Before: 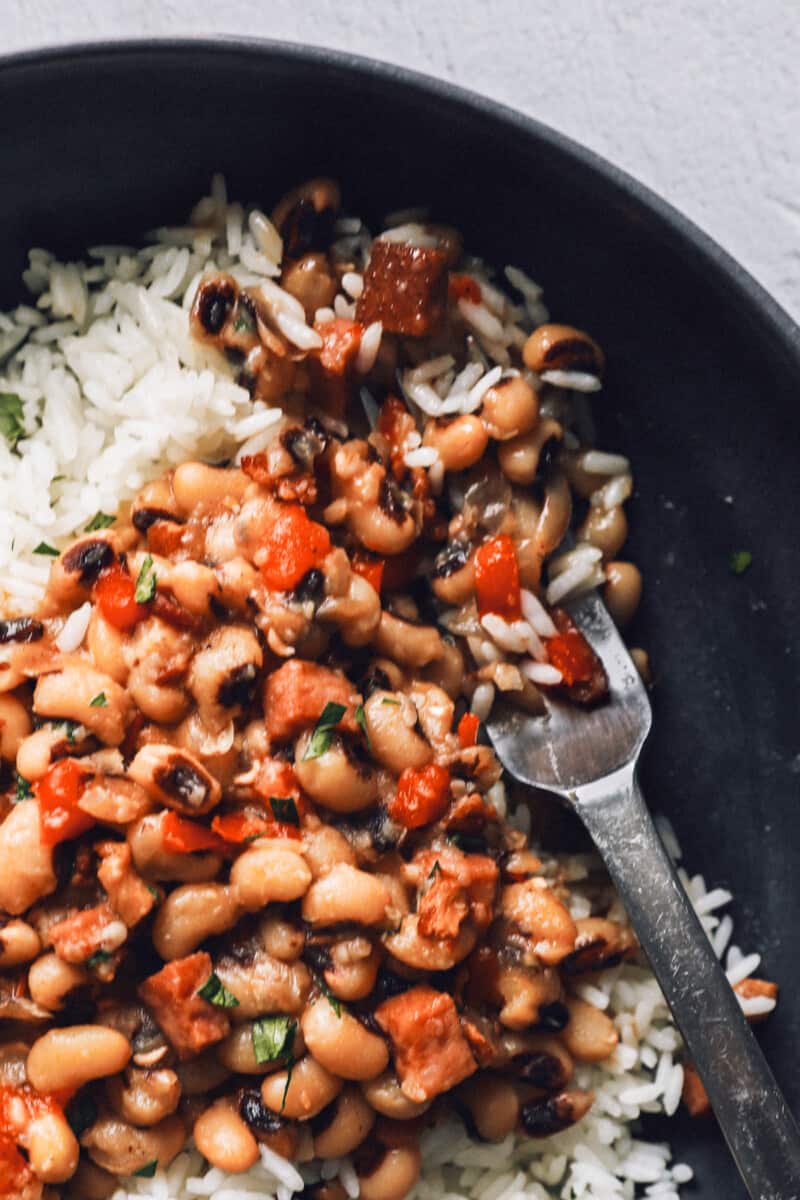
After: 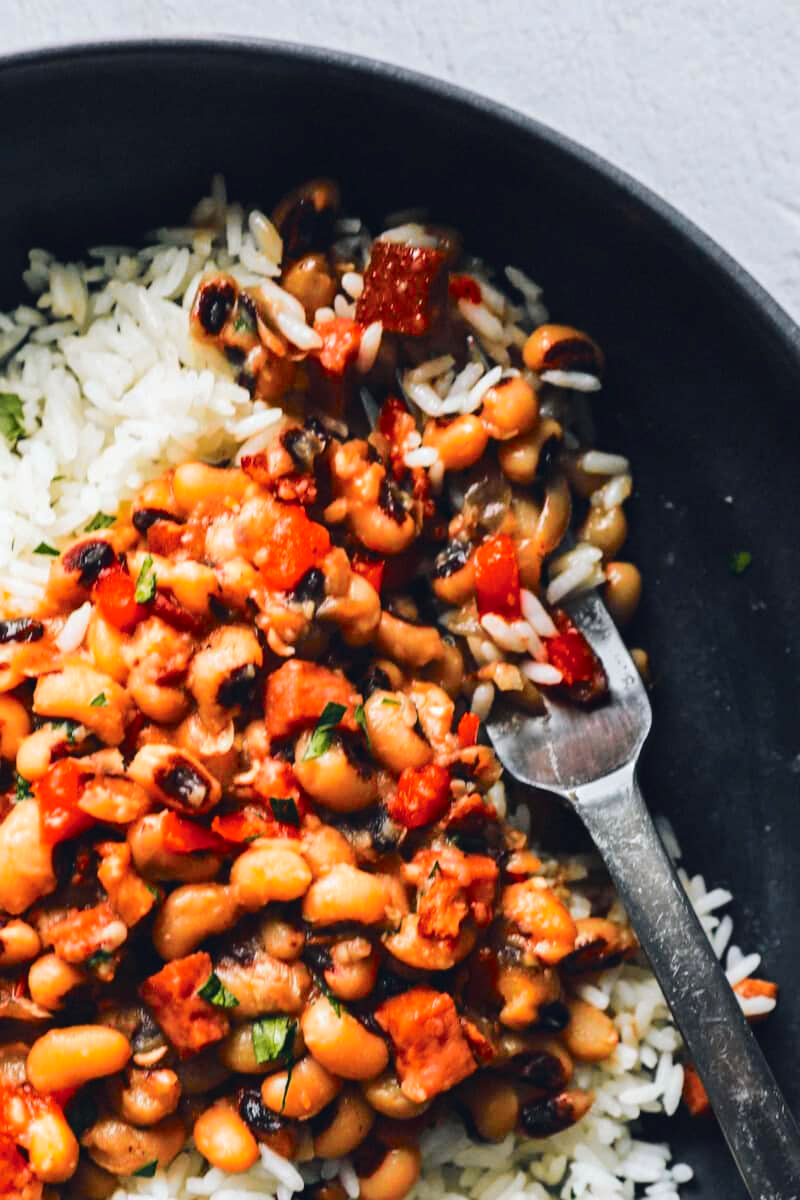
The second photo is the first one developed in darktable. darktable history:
tone curve: curves: ch0 [(0, 0) (0.081, 0.044) (0.185, 0.145) (0.283, 0.273) (0.405, 0.449) (0.495, 0.554) (0.686, 0.743) (0.826, 0.853) (0.978, 0.988)]; ch1 [(0, 0) (0.147, 0.166) (0.321, 0.362) (0.371, 0.402) (0.423, 0.426) (0.479, 0.472) (0.505, 0.497) (0.521, 0.506) (0.551, 0.546) (0.586, 0.571) (0.625, 0.638) (0.68, 0.715) (1, 1)]; ch2 [(0, 0) (0.346, 0.378) (0.404, 0.427) (0.502, 0.498) (0.531, 0.517) (0.547, 0.526) (0.582, 0.571) (0.629, 0.626) (0.717, 0.678) (1, 1)], color space Lab, independent channels, preserve colors none
color balance rgb: global offset › luminance 0.48%, linear chroma grading › global chroma 15.412%, perceptual saturation grading › global saturation 29.464%, global vibrance 23.812%
